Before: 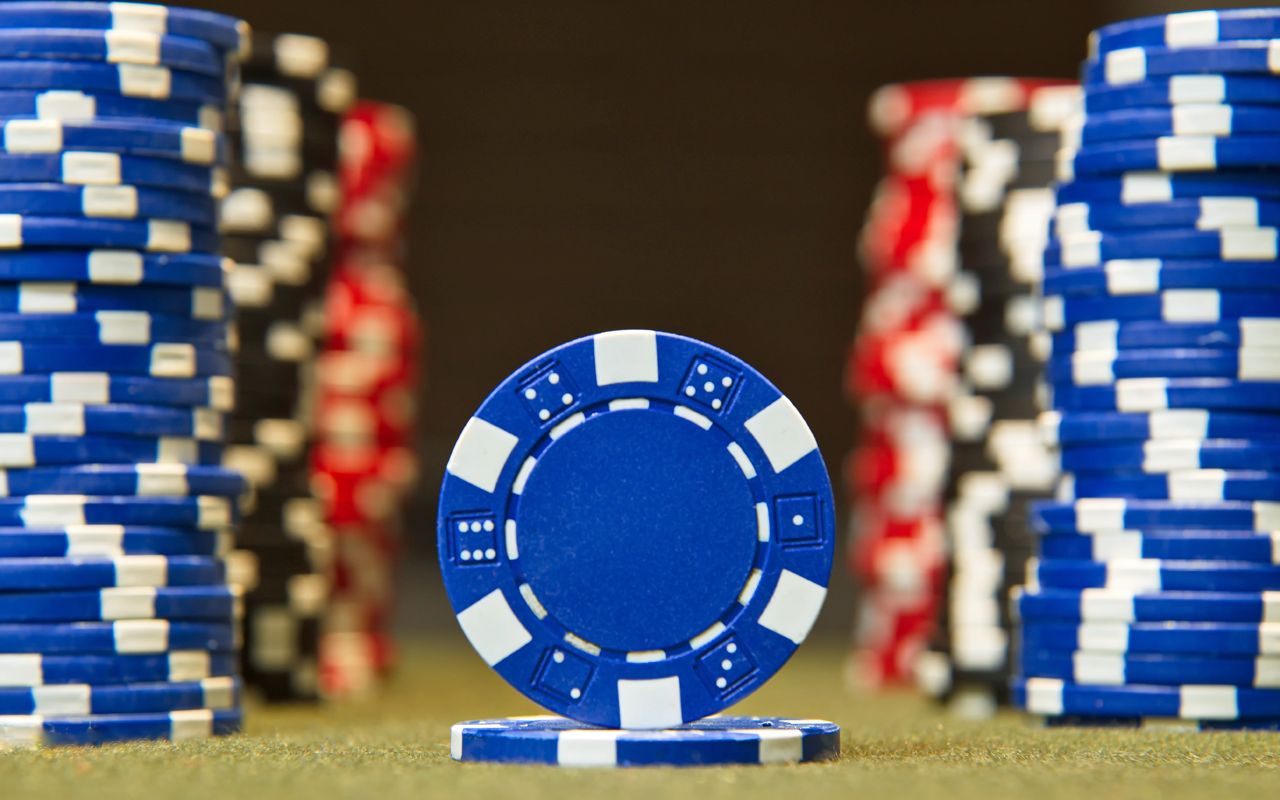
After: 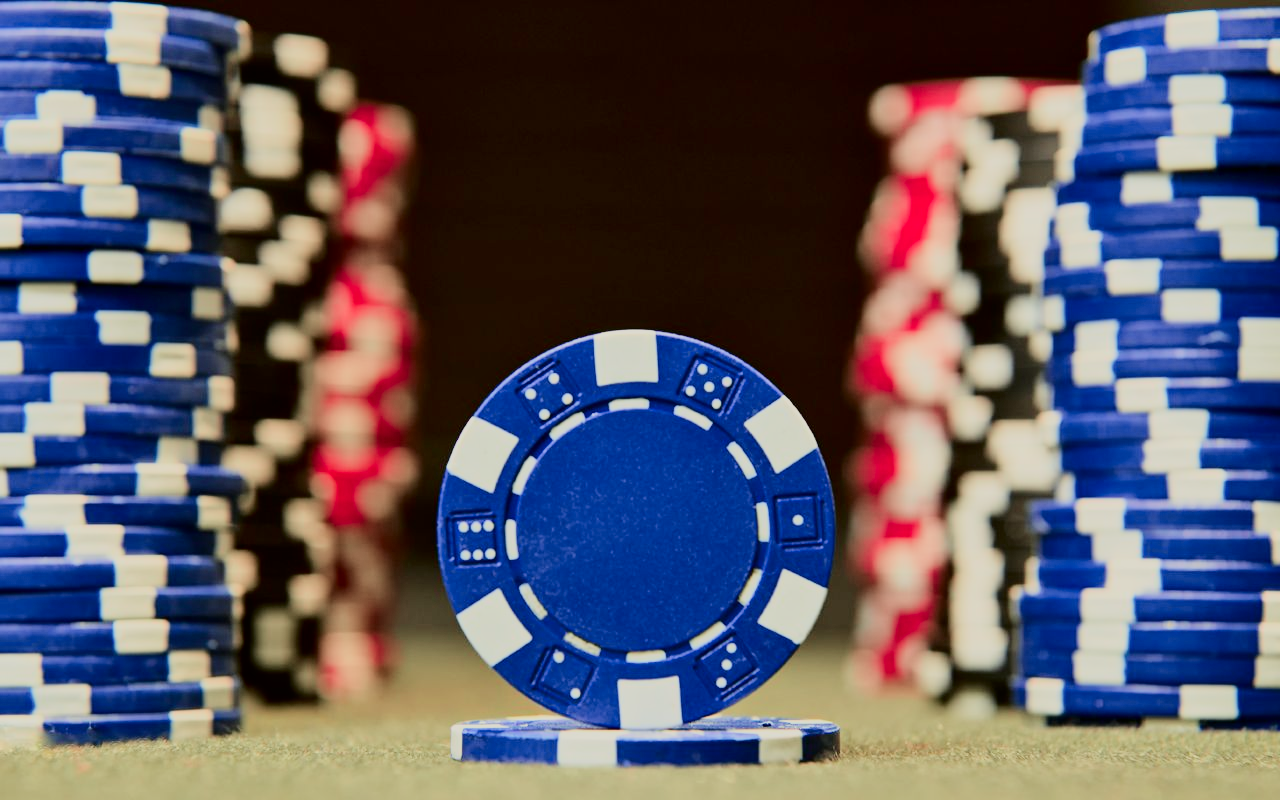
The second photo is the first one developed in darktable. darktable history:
exposure: exposure 0.081 EV, compensate highlight preservation false
tone equalizer: on, module defaults
filmic rgb: black relative exposure -7.65 EV, white relative exposure 4.56 EV, hardness 3.61
tone curve: curves: ch0 [(0, 0) (0.049, 0.01) (0.154, 0.081) (0.491, 0.56) (0.739, 0.794) (0.992, 0.937)]; ch1 [(0, 0) (0.172, 0.123) (0.317, 0.272) (0.401, 0.422) (0.499, 0.497) (0.531, 0.54) (0.615, 0.603) (0.741, 0.783) (1, 1)]; ch2 [(0, 0) (0.411, 0.424) (0.462, 0.483) (0.544, 0.56) (0.686, 0.638) (1, 1)], color space Lab, independent channels, preserve colors none
